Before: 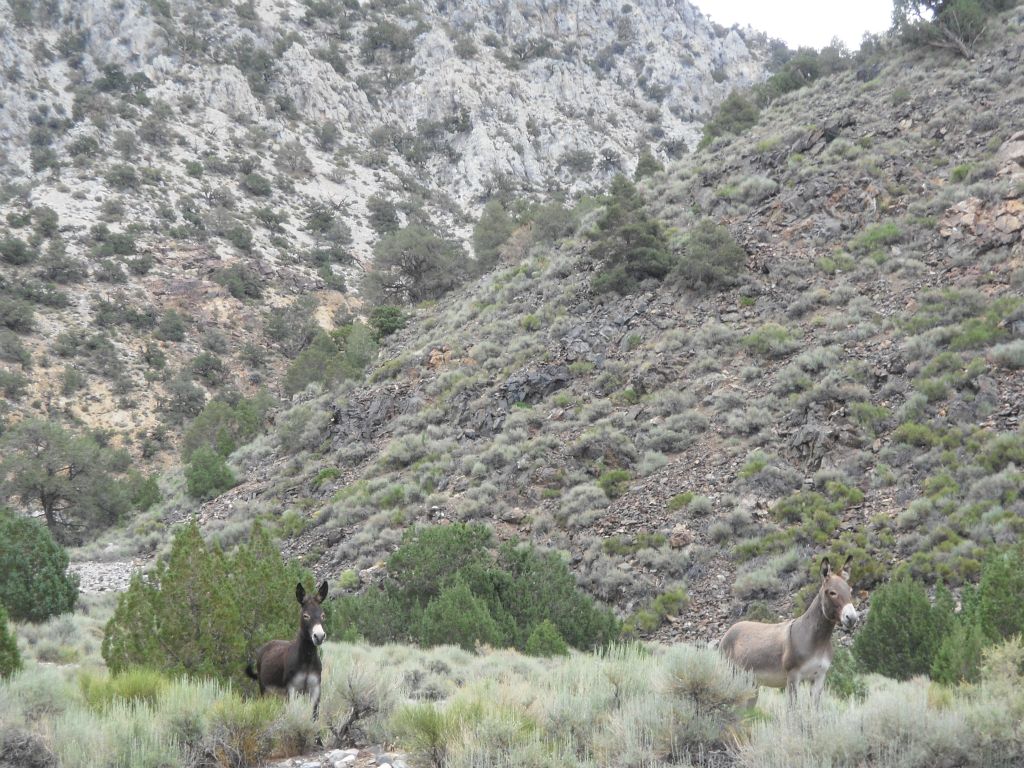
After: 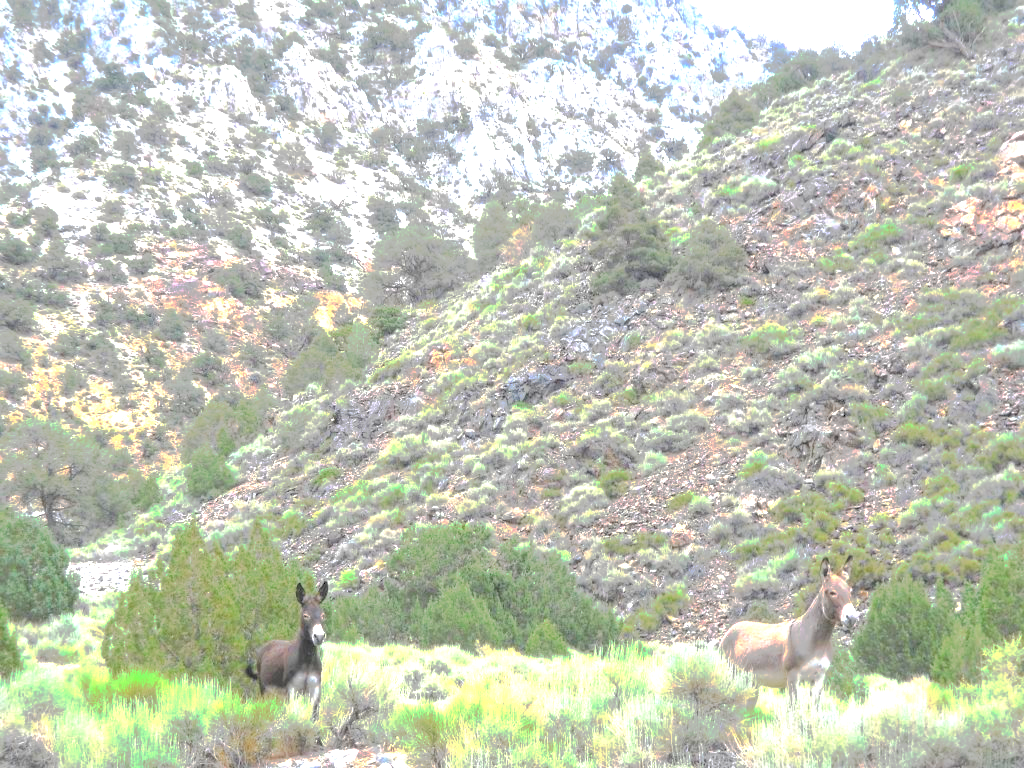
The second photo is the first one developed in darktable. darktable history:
tone curve: curves: ch0 [(0, 0) (0.003, 0.149) (0.011, 0.152) (0.025, 0.154) (0.044, 0.164) (0.069, 0.179) (0.1, 0.194) (0.136, 0.211) (0.177, 0.232) (0.224, 0.258) (0.277, 0.289) (0.335, 0.326) (0.399, 0.371) (0.468, 0.438) (0.543, 0.504) (0.623, 0.569) (0.709, 0.642) (0.801, 0.716) (0.898, 0.775) (1, 1)], preserve colors none
exposure: exposure 0.935 EV, compensate highlight preservation false
rgb levels: levels [[0.013, 0.434, 0.89], [0, 0.5, 1], [0, 0.5, 1]]
contrast brightness saturation: contrast 0.07, brightness 0.18, saturation 0.4
